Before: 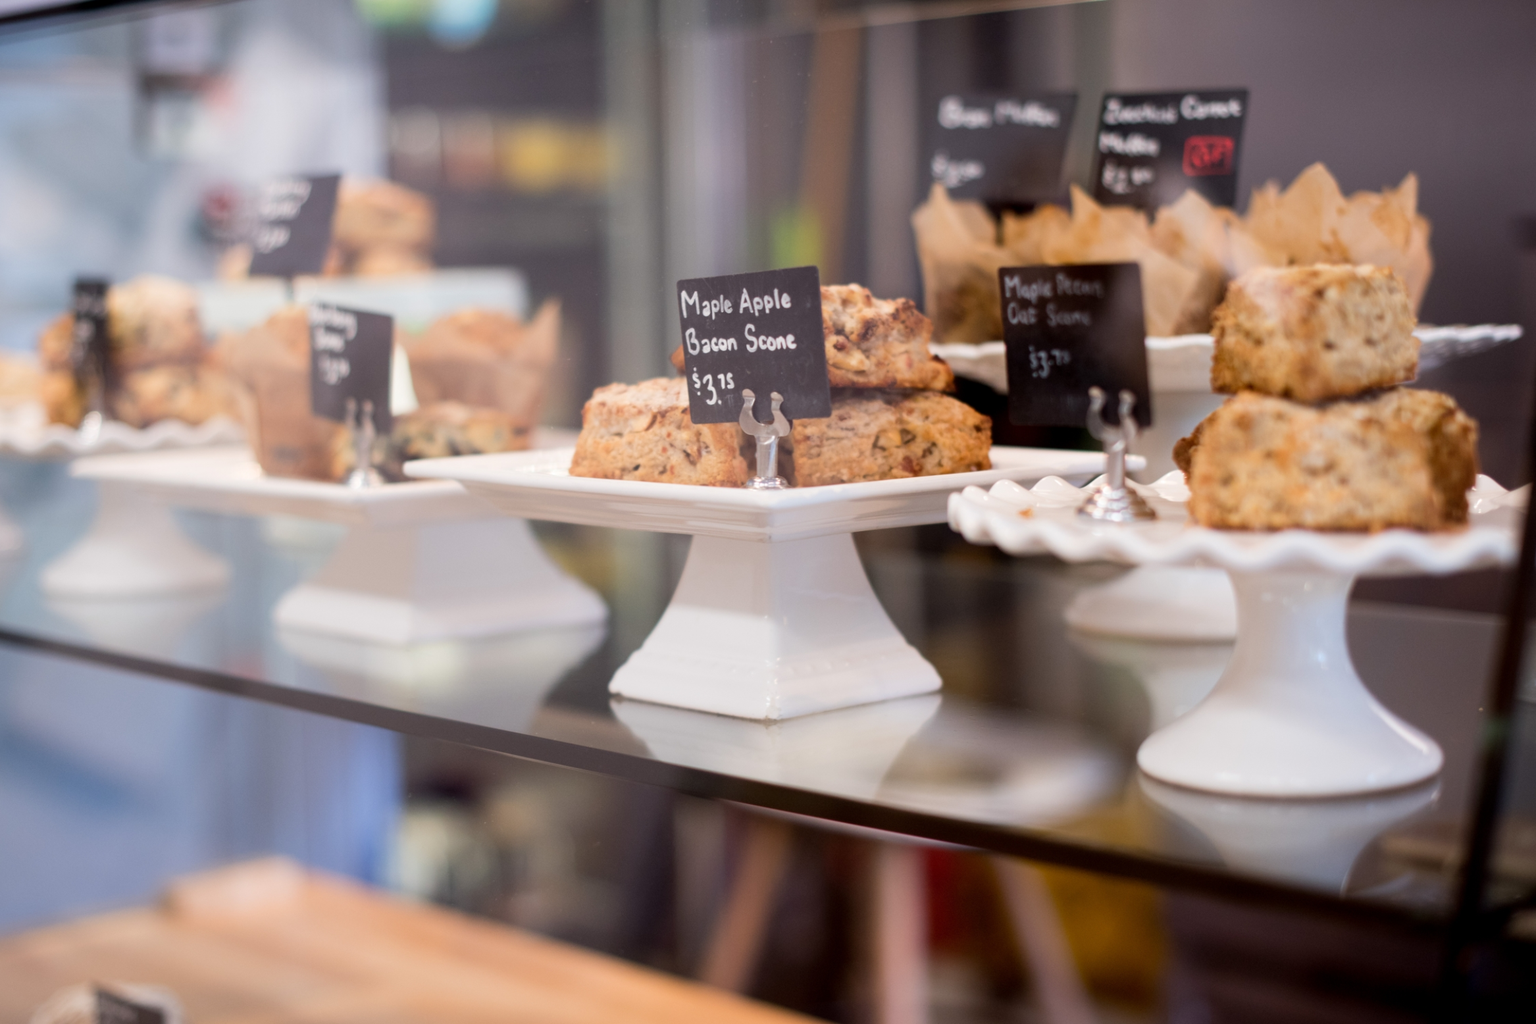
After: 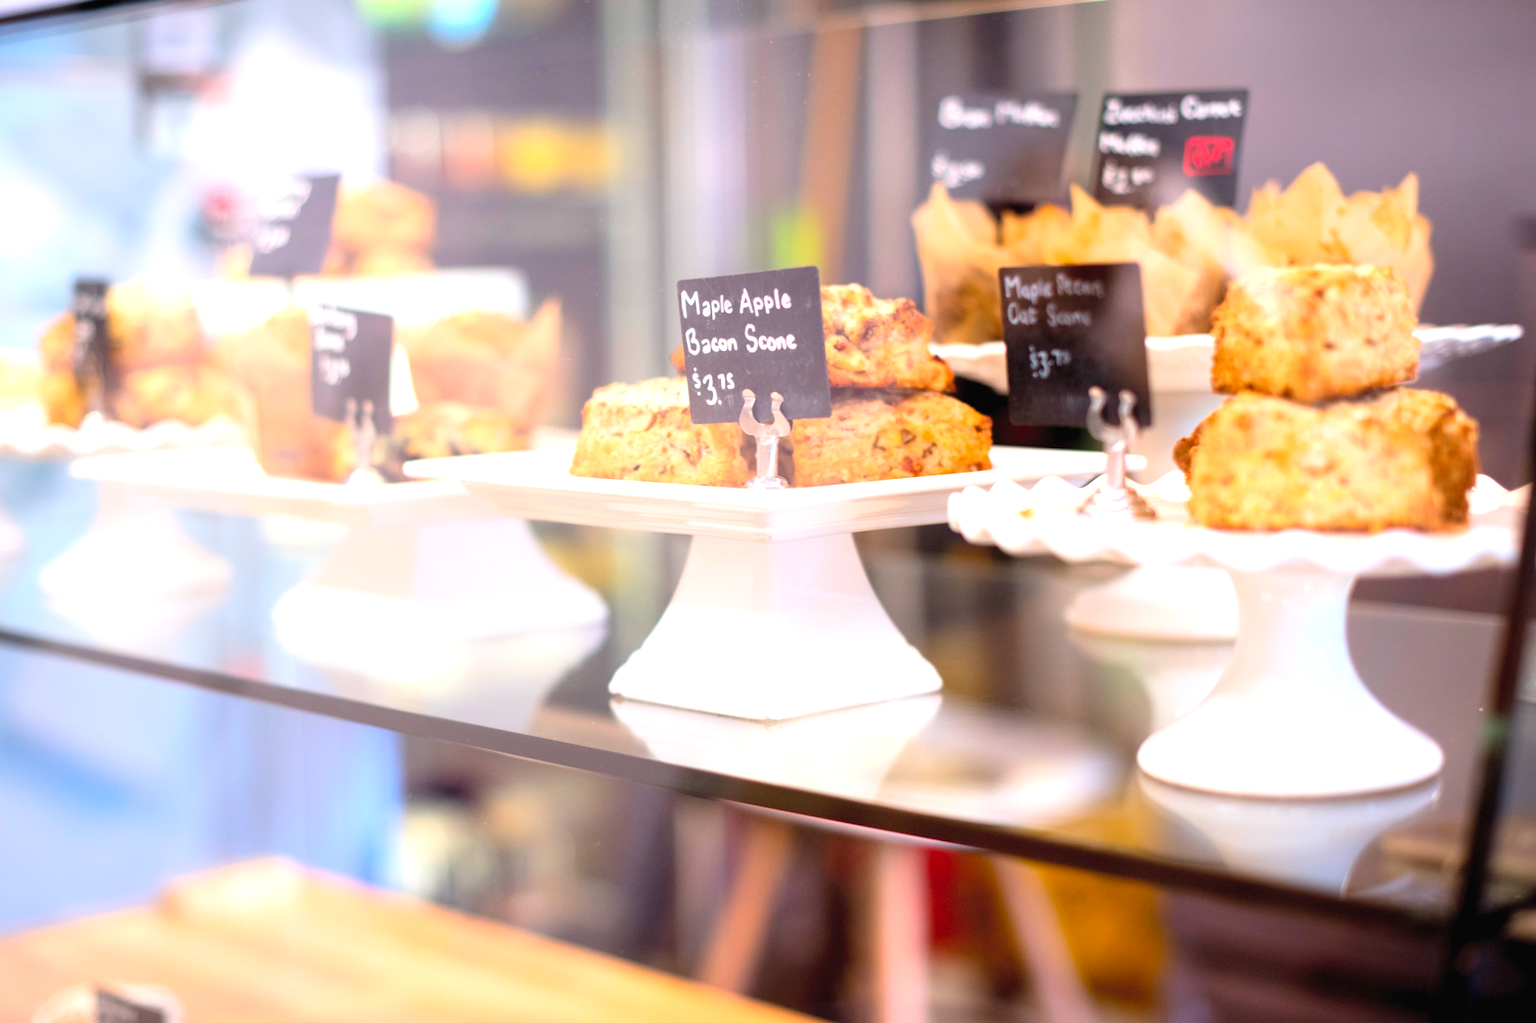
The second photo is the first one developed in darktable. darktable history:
contrast brightness saturation: contrast 0.07, brightness 0.18, saturation 0.4
exposure: black level correction 0, exposure 1 EV, compensate exposure bias true, compensate highlight preservation false
